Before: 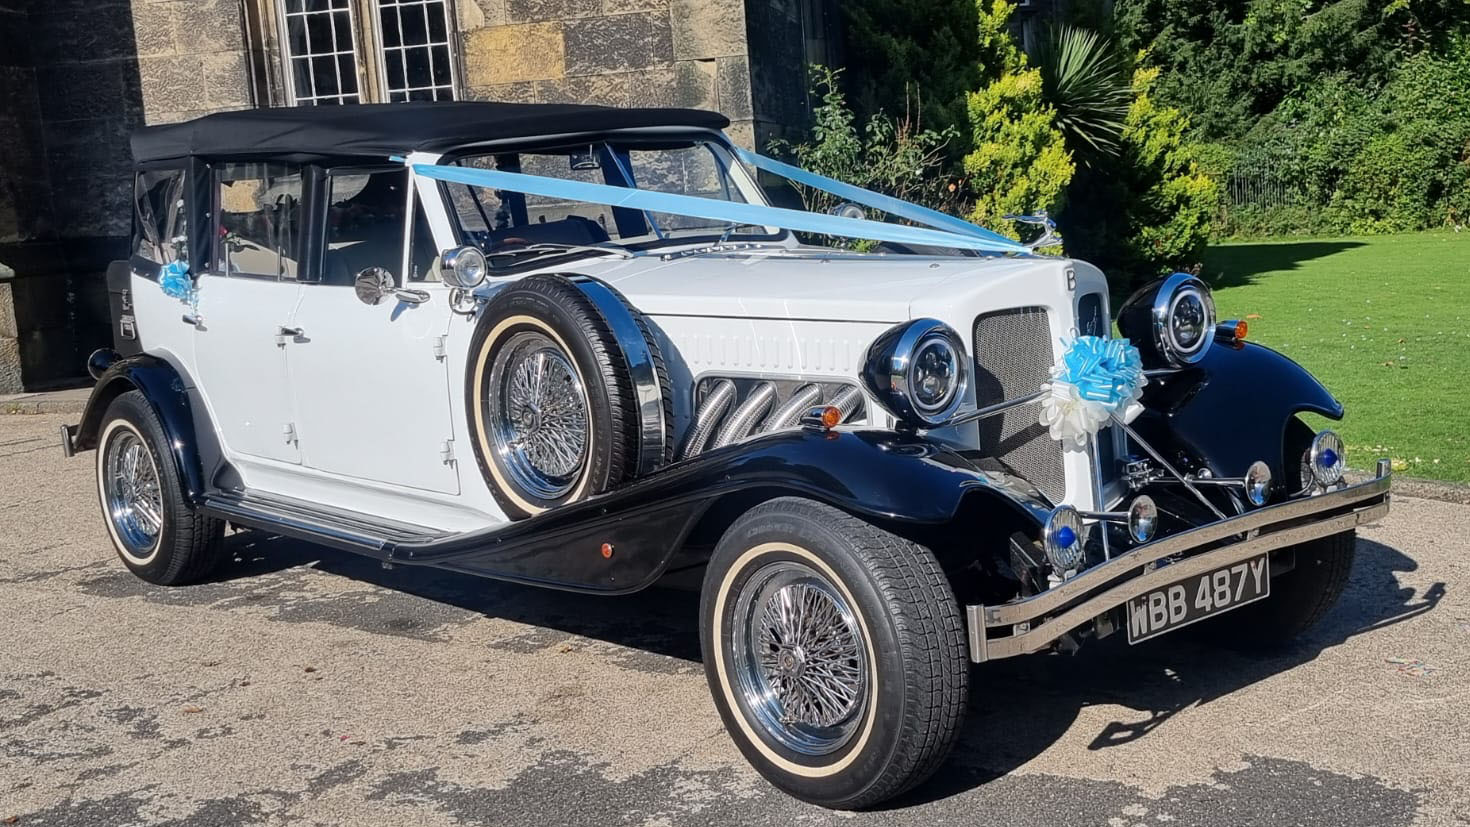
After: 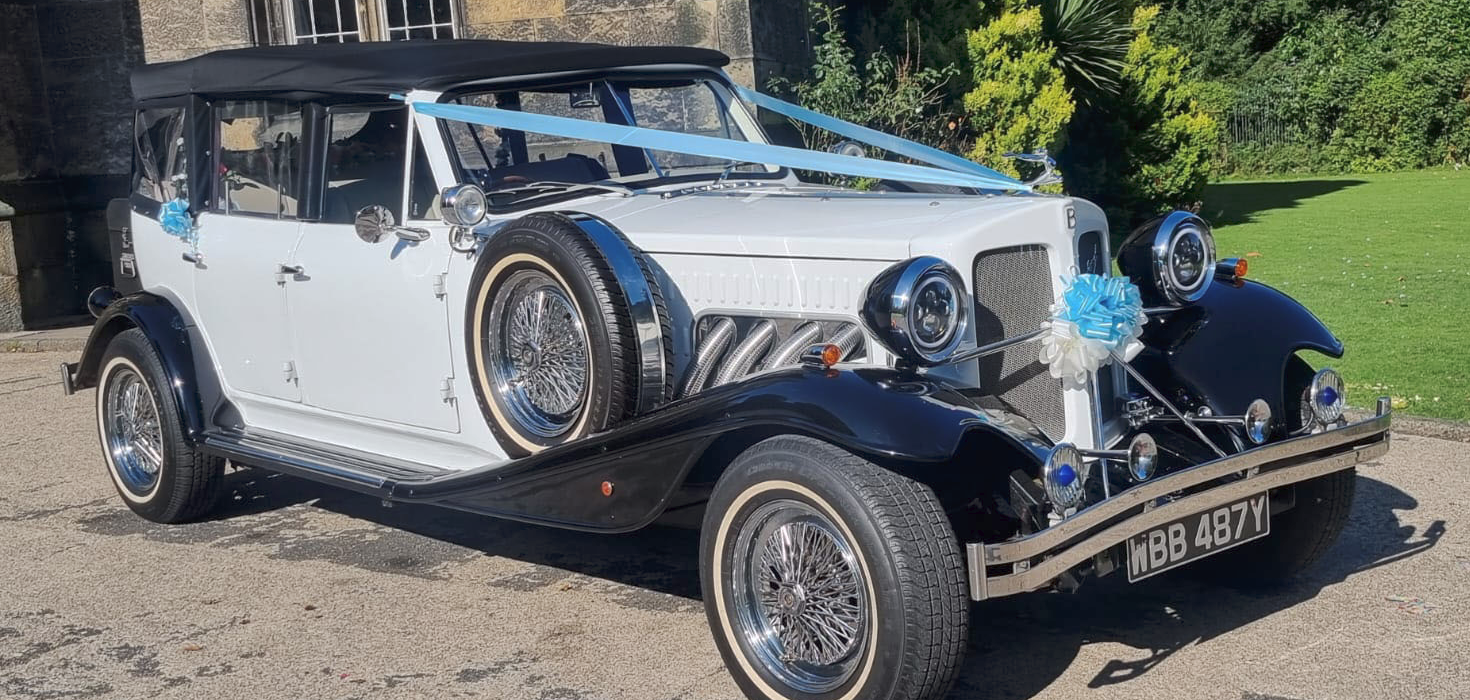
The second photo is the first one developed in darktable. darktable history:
tone curve: curves: ch0 [(0, 0) (0.003, 0.023) (0.011, 0.033) (0.025, 0.057) (0.044, 0.099) (0.069, 0.132) (0.1, 0.155) (0.136, 0.179) (0.177, 0.213) (0.224, 0.255) (0.277, 0.299) (0.335, 0.347) (0.399, 0.407) (0.468, 0.473) (0.543, 0.546) (0.623, 0.619) (0.709, 0.698) (0.801, 0.775) (0.898, 0.871) (1, 1)], preserve colors none
crop: top 7.581%, bottom 7.754%
